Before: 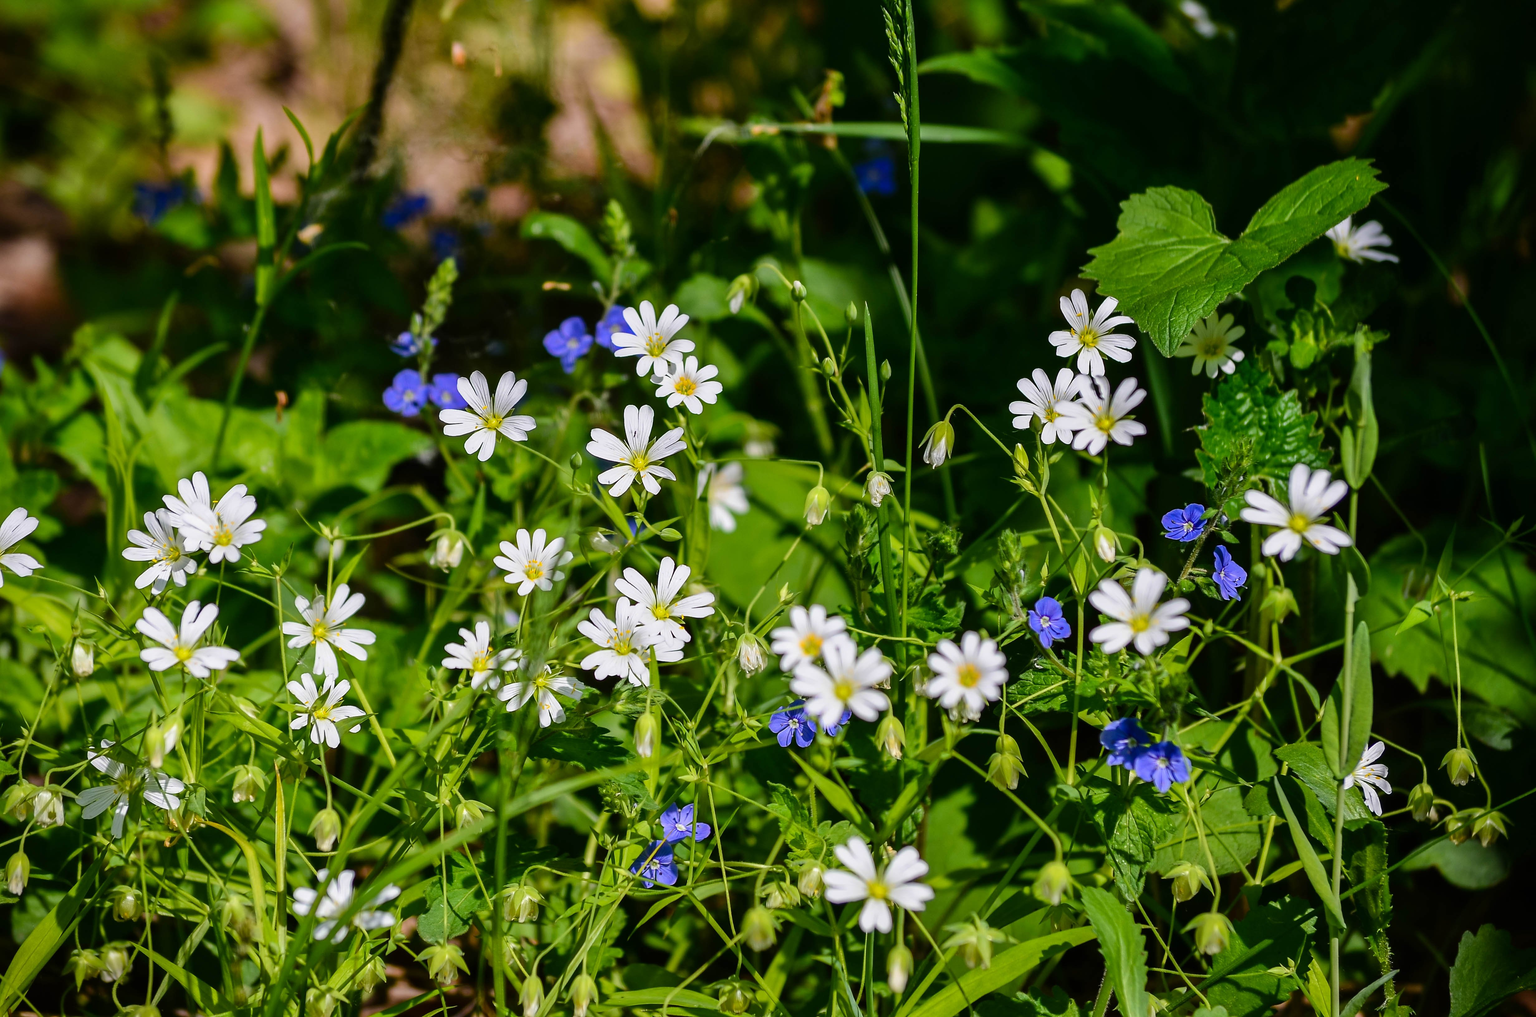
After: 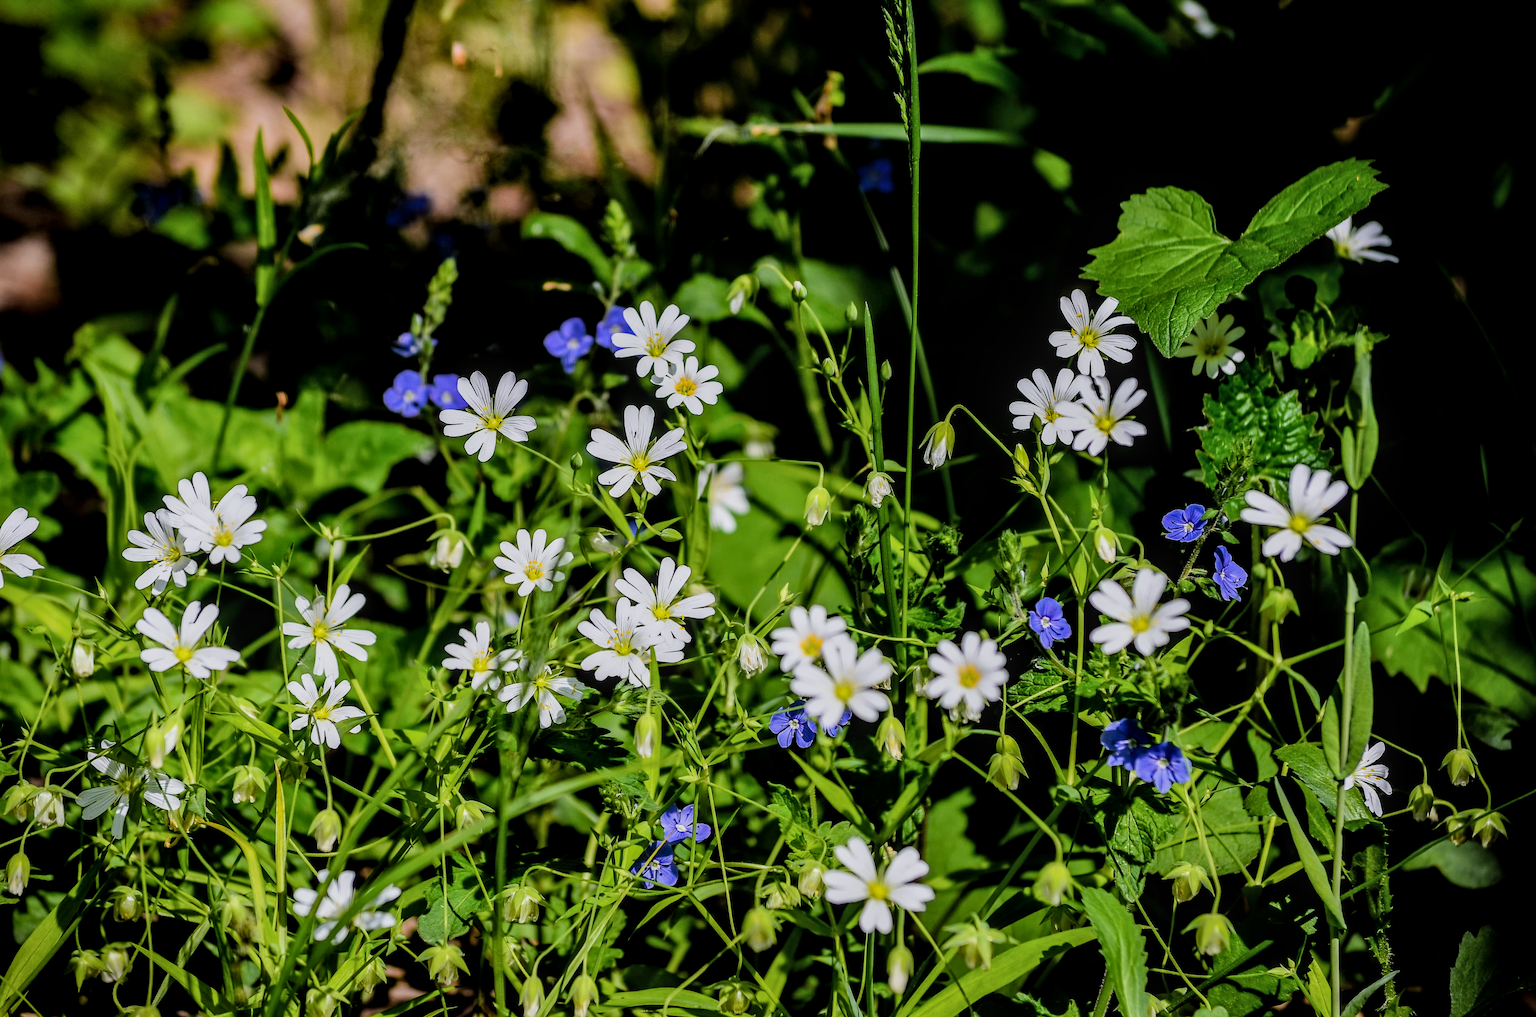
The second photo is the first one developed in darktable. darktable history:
white balance: red 0.988, blue 1.017
local contrast: on, module defaults
filmic rgb: black relative exposure -5 EV, hardness 2.88, contrast 1.3, highlights saturation mix -10%
